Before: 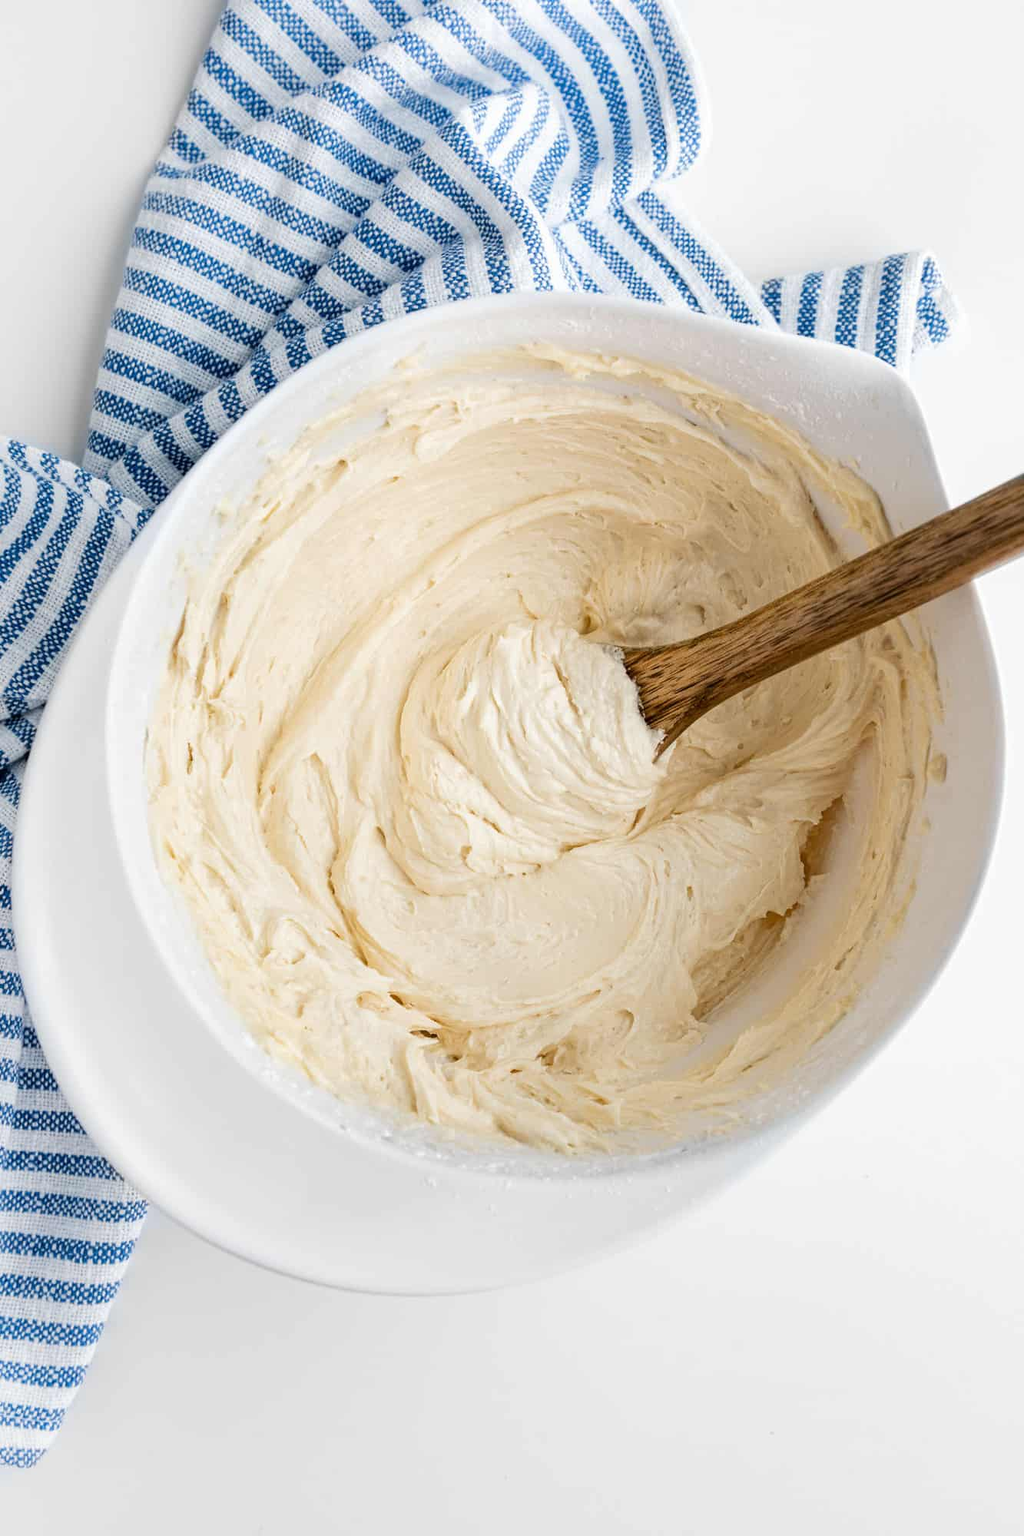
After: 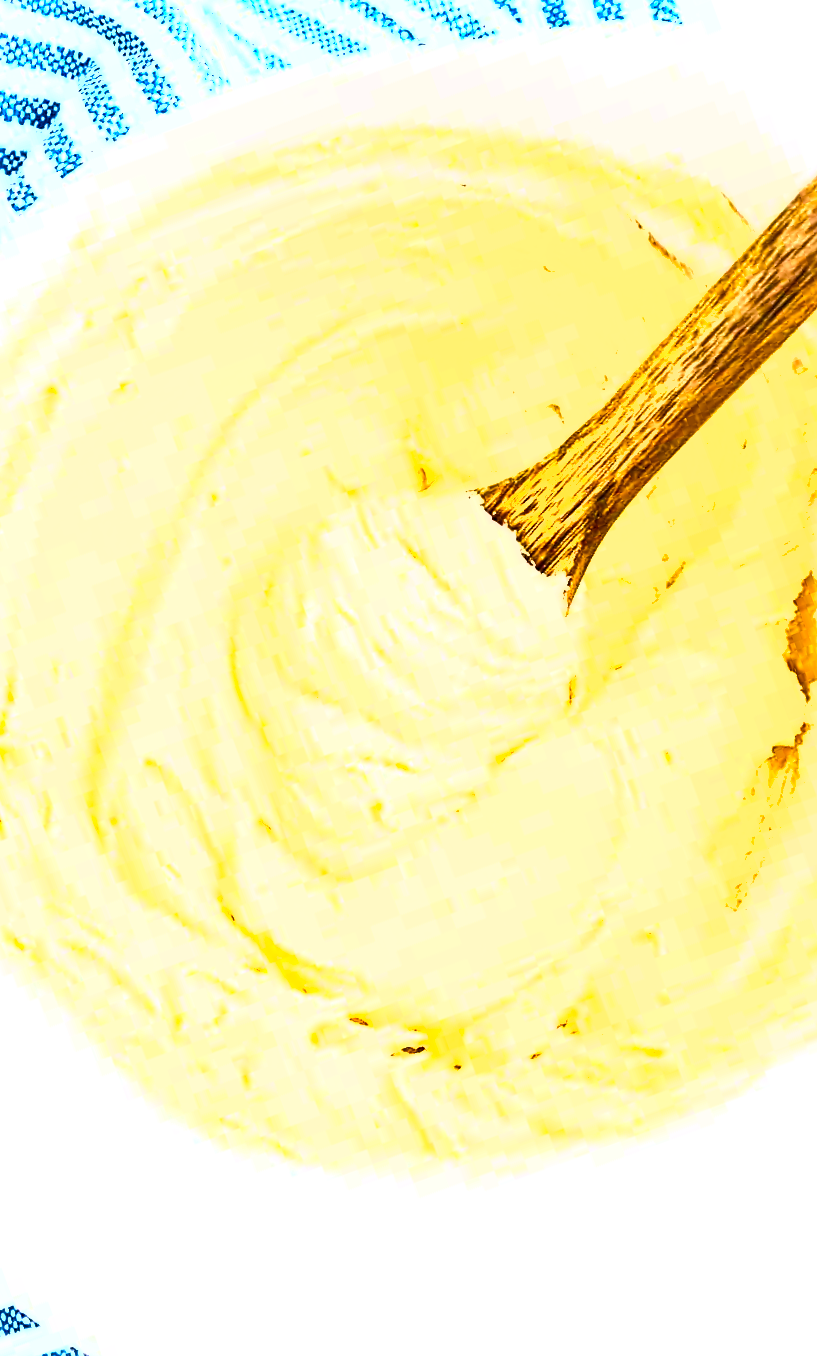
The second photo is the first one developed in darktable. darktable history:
sharpen: radius 2.519, amount 0.335
crop and rotate: angle 20.22°, left 6.819%, right 3.781%, bottom 1.177%
color balance rgb: linear chroma grading › global chroma 8.733%, perceptual saturation grading › global saturation 19.716%, perceptual brilliance grading › global brilliance -5.803%, perceptual brilliance grading › highlights 24.23%, perceptual brilliance grading › mid-tones 7.384%, perceptual brilliance grading › shadows -5.056%, global vibrance 20%
exposure: black level correction 0, exposure 1.973 EV, compensate exposure bias true, compensate highlight preservation false
shadows and highlights: radius 126.46, shadows 30.33, highlights -30.98, low approximation 0.01, soften with gaussian
